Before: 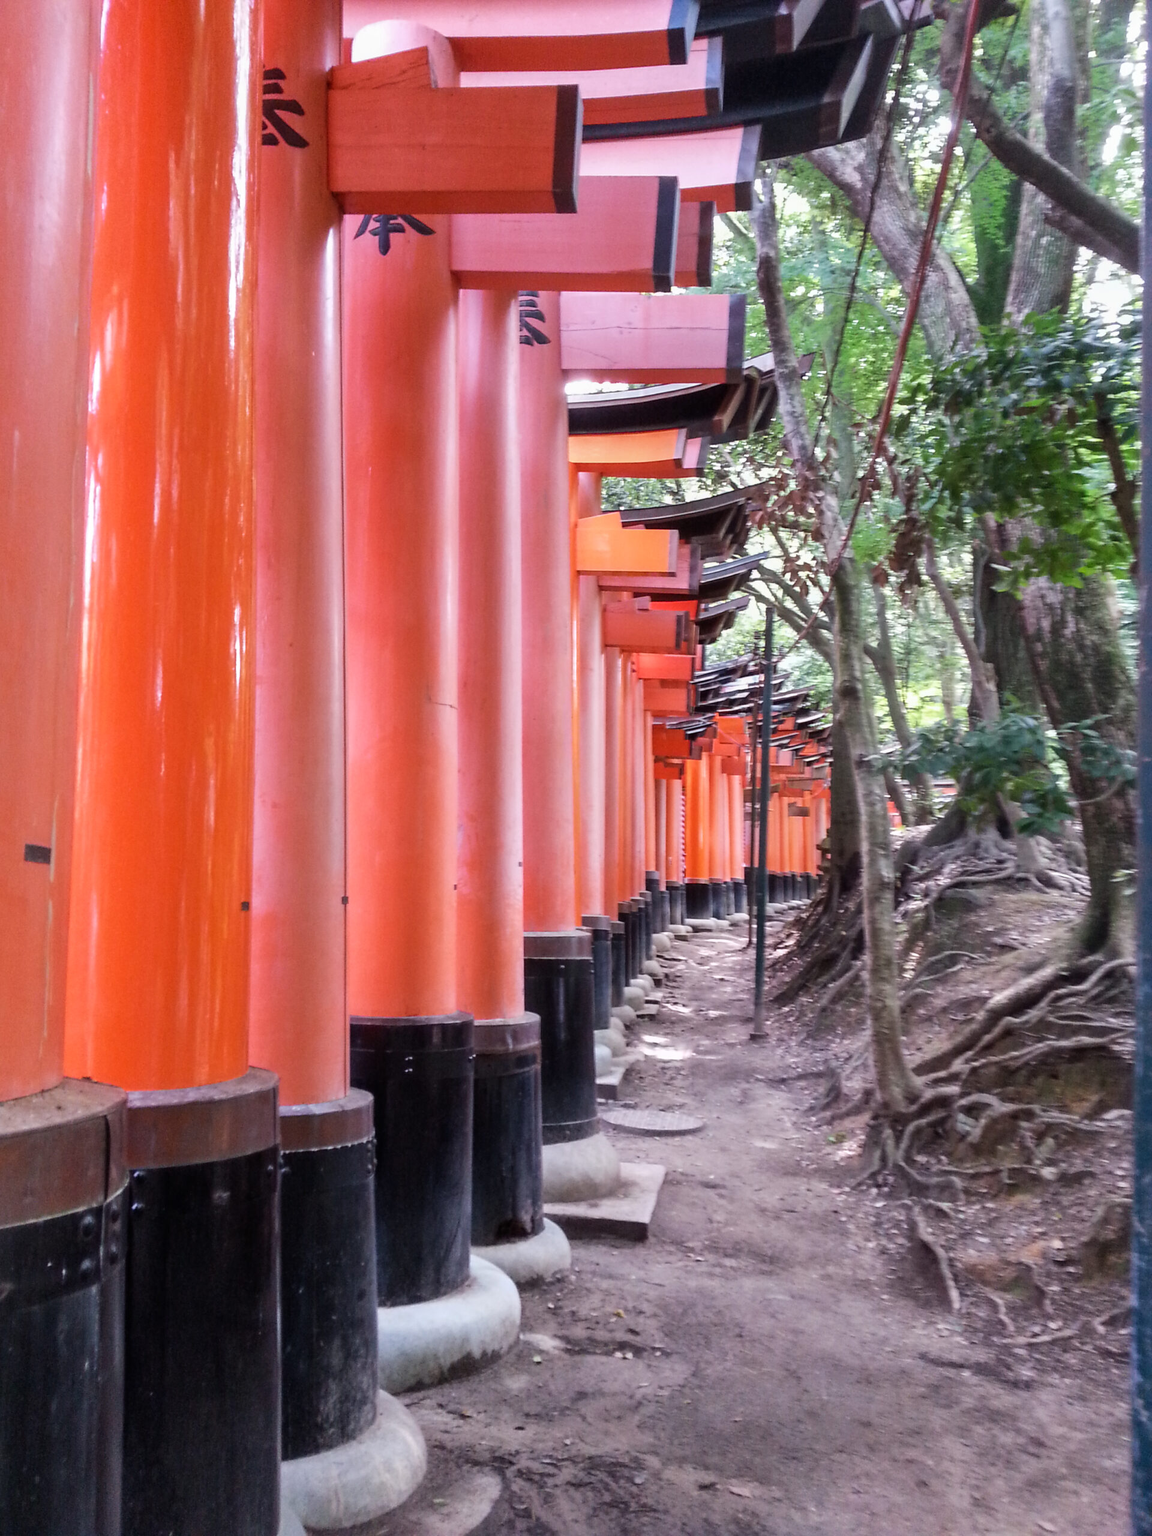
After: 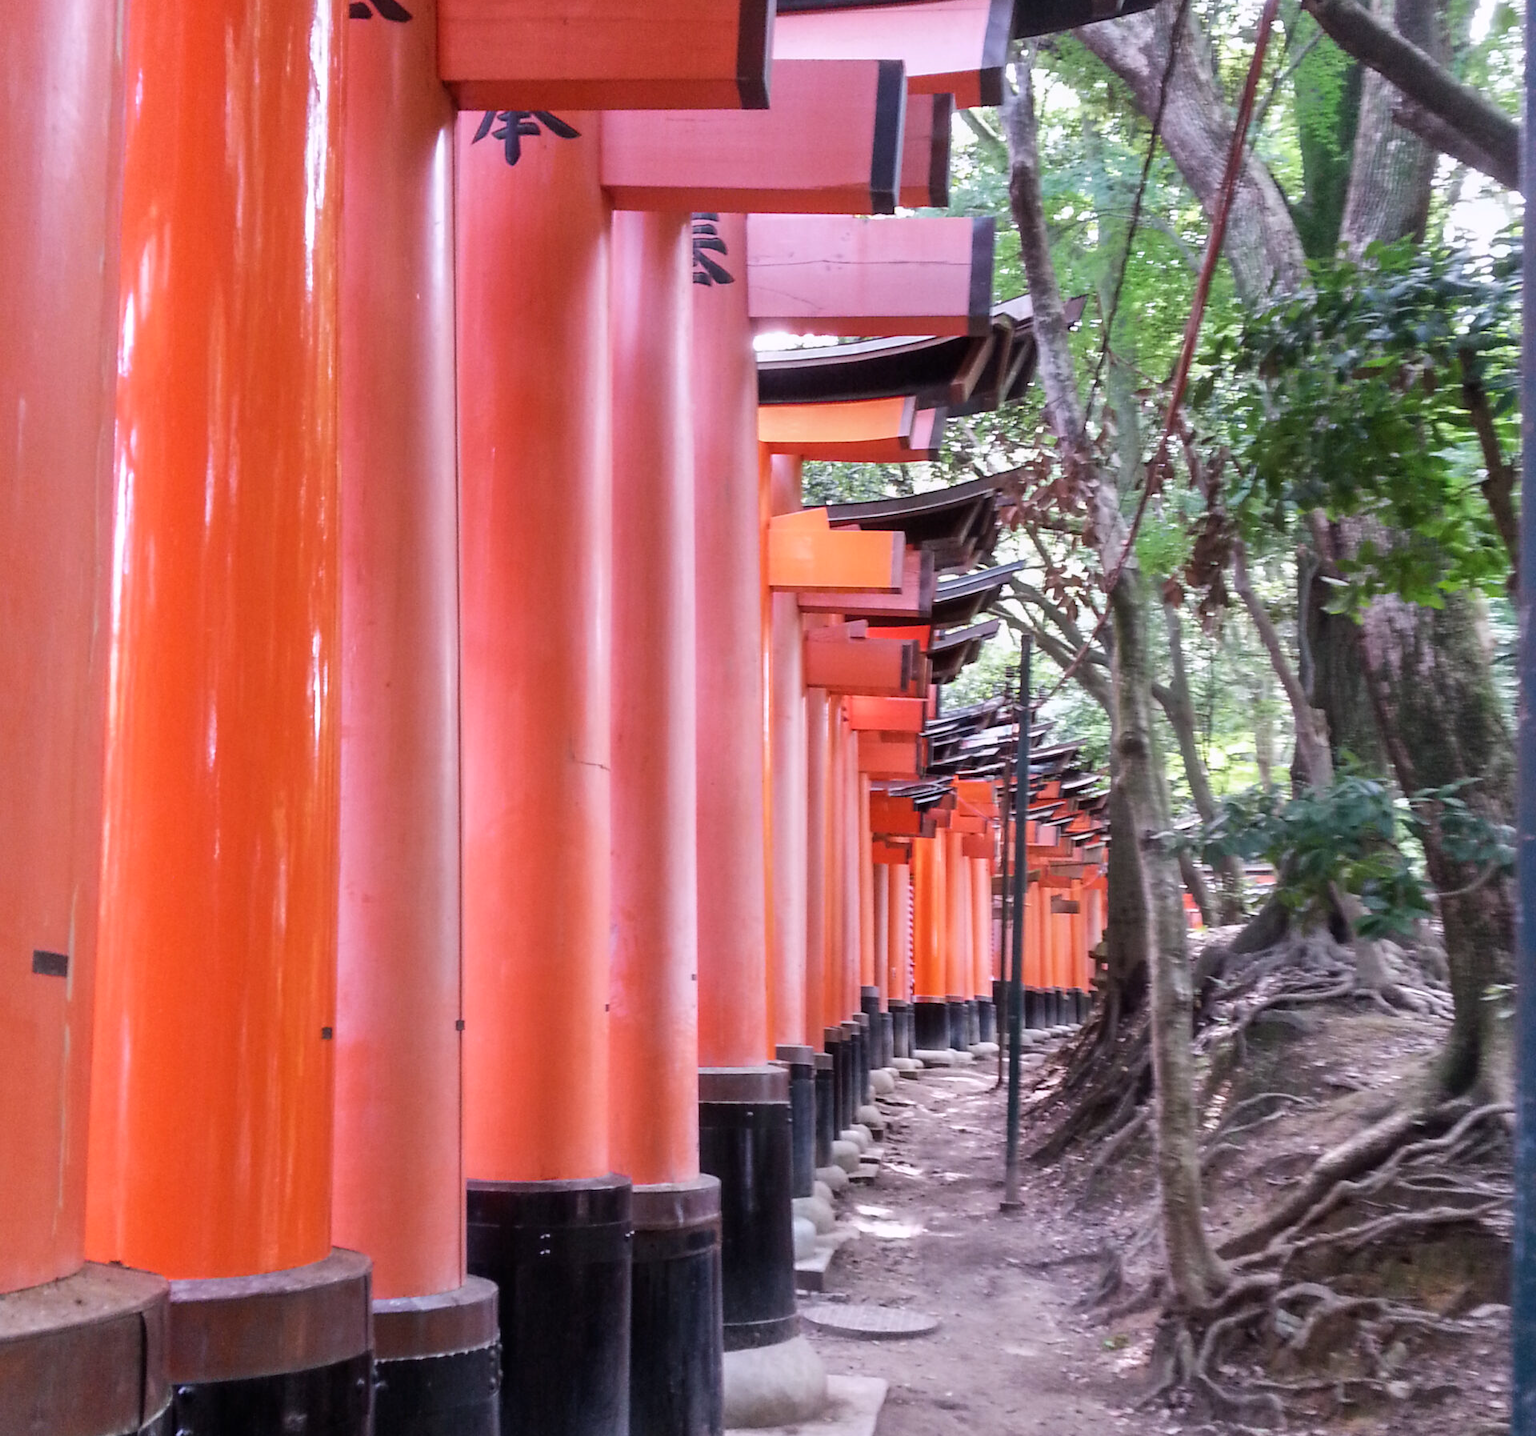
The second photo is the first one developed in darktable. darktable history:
crop and rotate: top 8.57%, bottom 21.271%
color calibration: gray › normalize channels true, illuminant custom, x 0.348, y 0.365, temperature 4924.22 K, gamut compression 0.022
